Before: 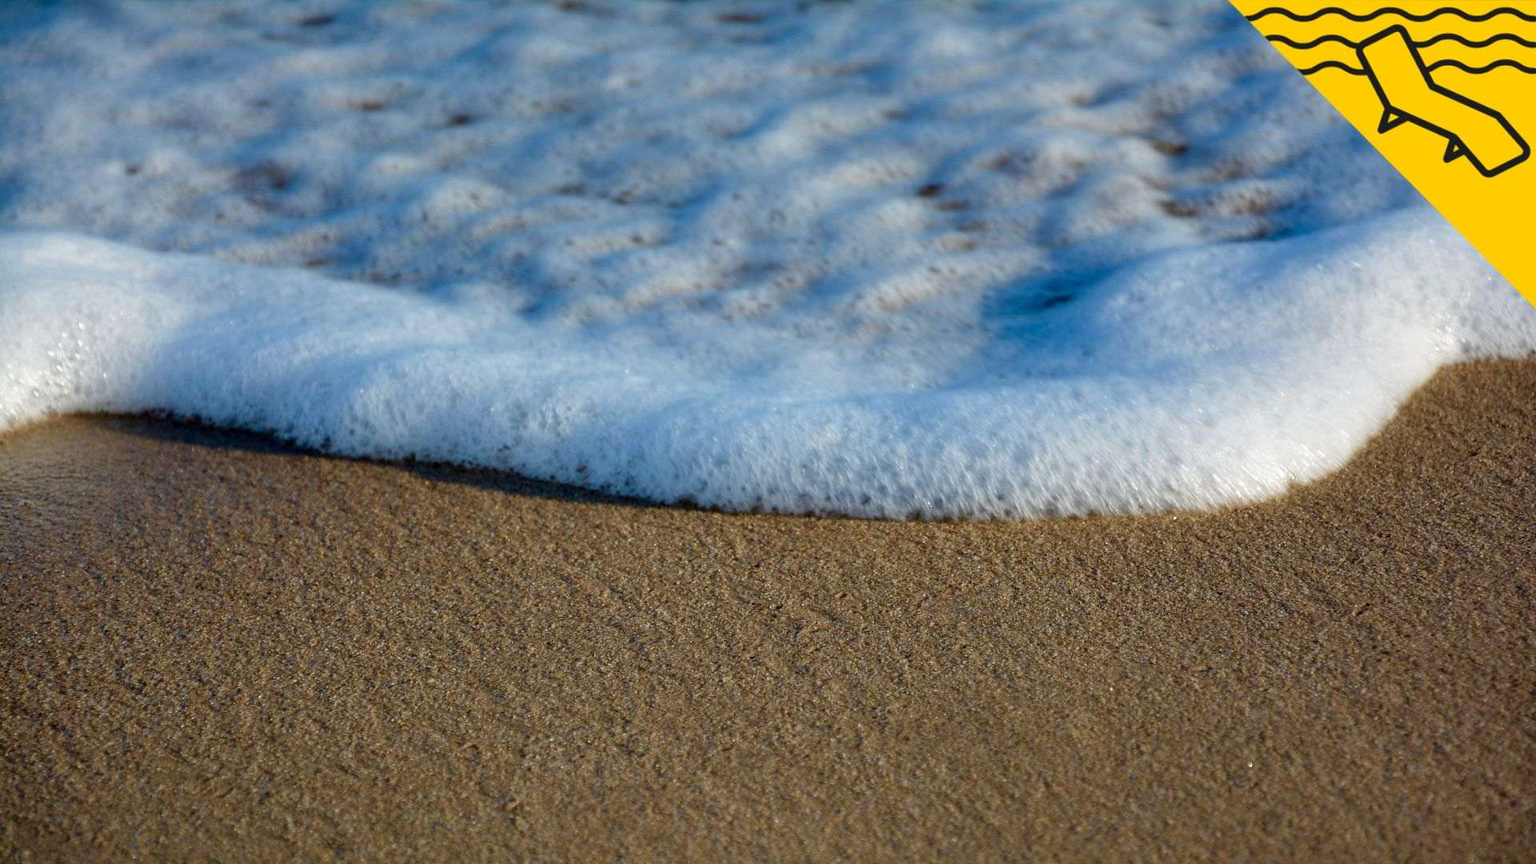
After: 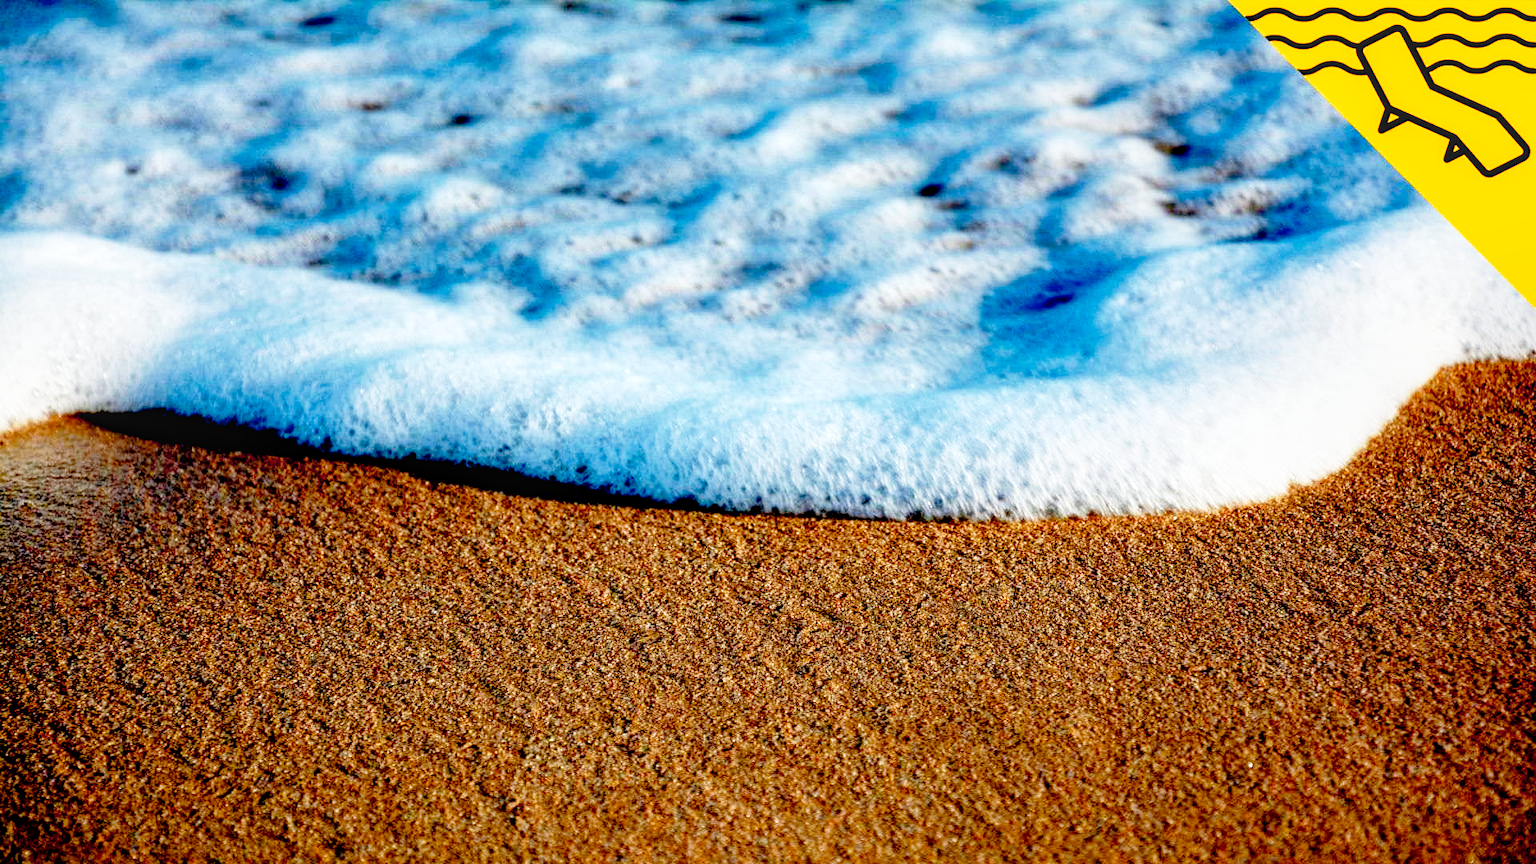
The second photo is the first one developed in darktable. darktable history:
color zones: curves: ch1 [(0.239, 0.552) (0.75, 0.5)]; ch2 [(0.25, 0.462) (0.749, 0.457)]
exposure: black level correction 0.047, exposure 0.013 EV, compensate highlight preservation false
base curve: curves: ch0 [(0, 0) (0.012, 0.01) (0.073, 0.168) (0.31, 0.711) (0.645, 0.957) (1, 1)], preserve colors none
local contrast: on, module defaults
